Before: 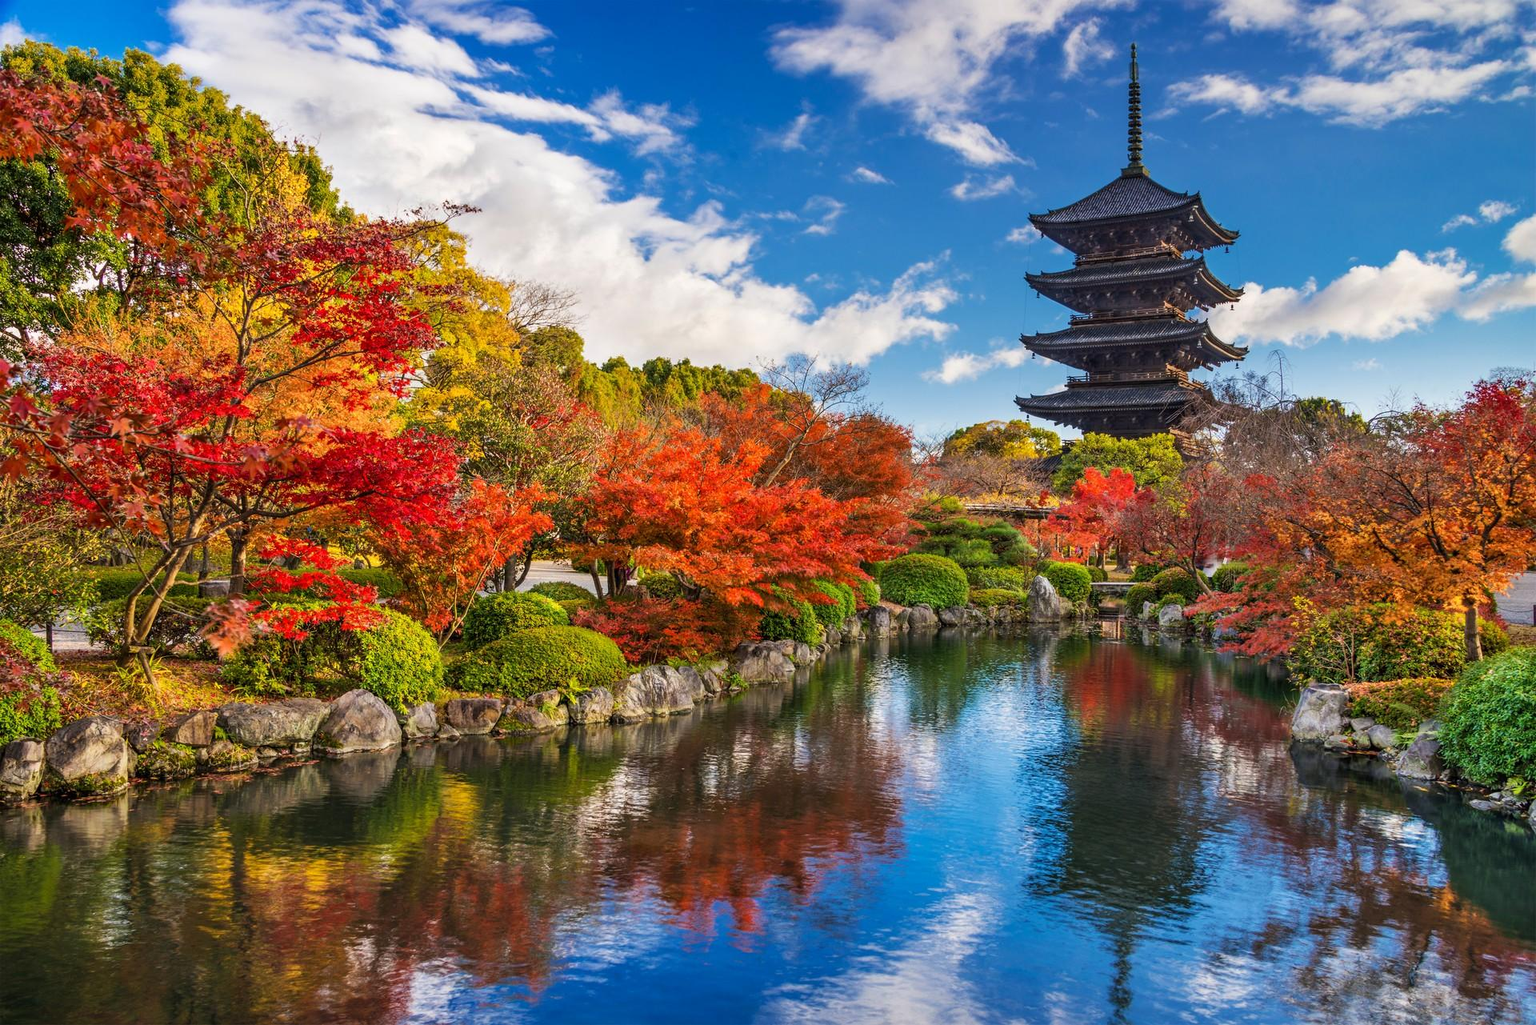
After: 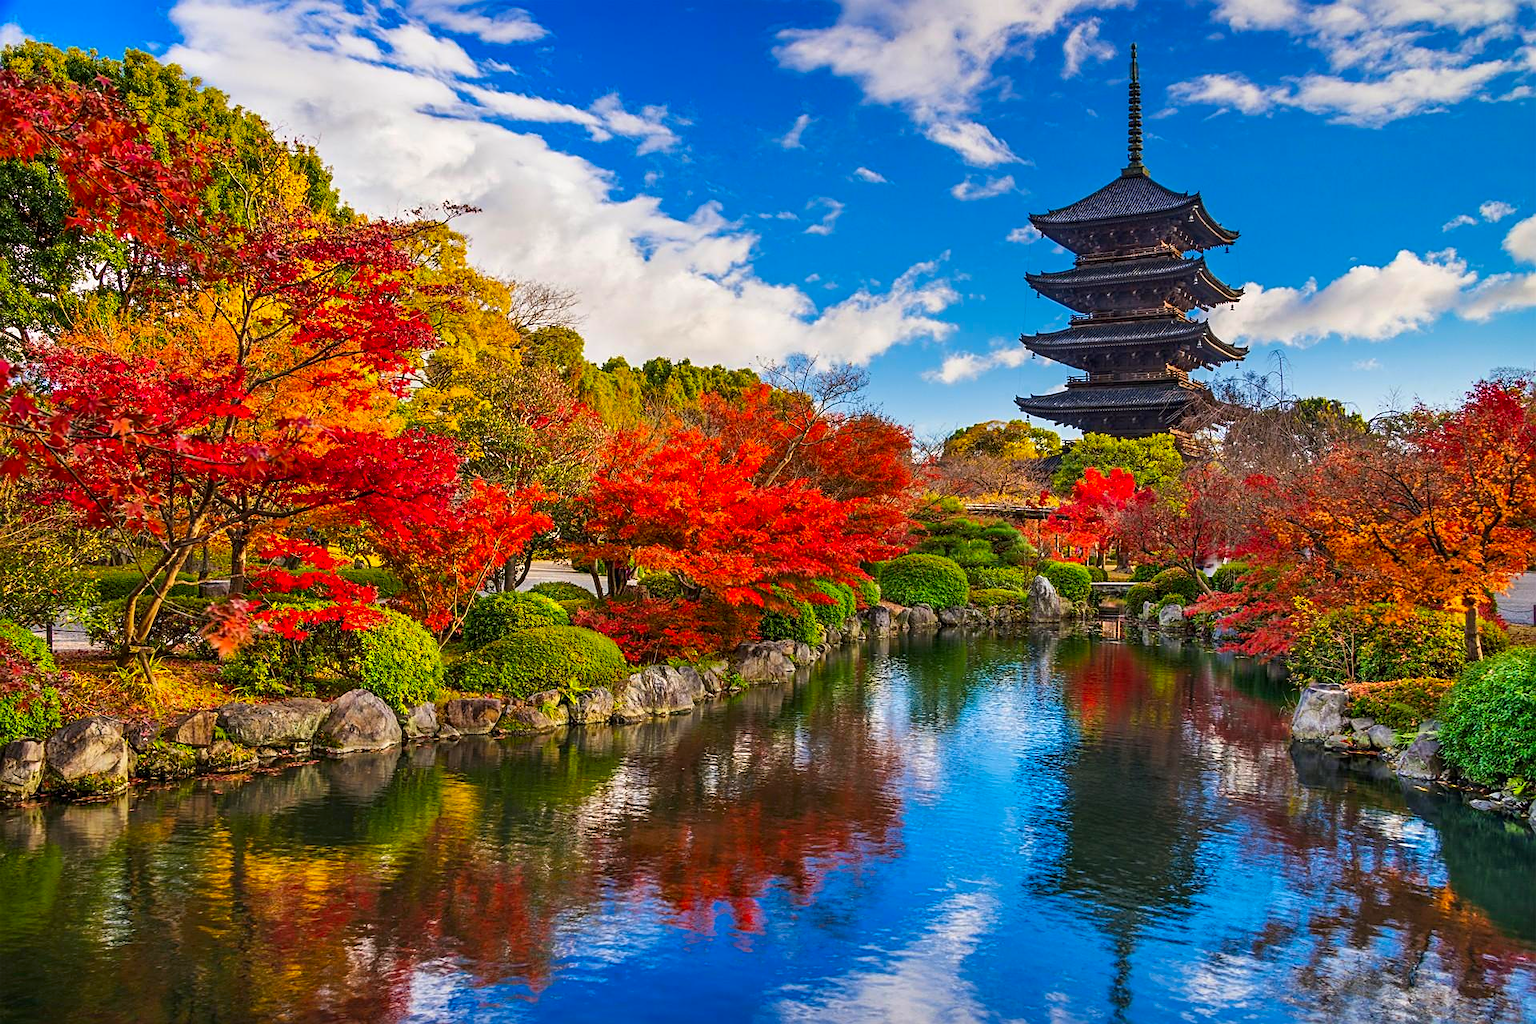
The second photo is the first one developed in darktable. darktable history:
contrast brightness saturation: brightness -0.017, saturation 0.345
exposure: exposure -0.041 EV, compensate highlight preservation false
sharpen: on, module defaults
